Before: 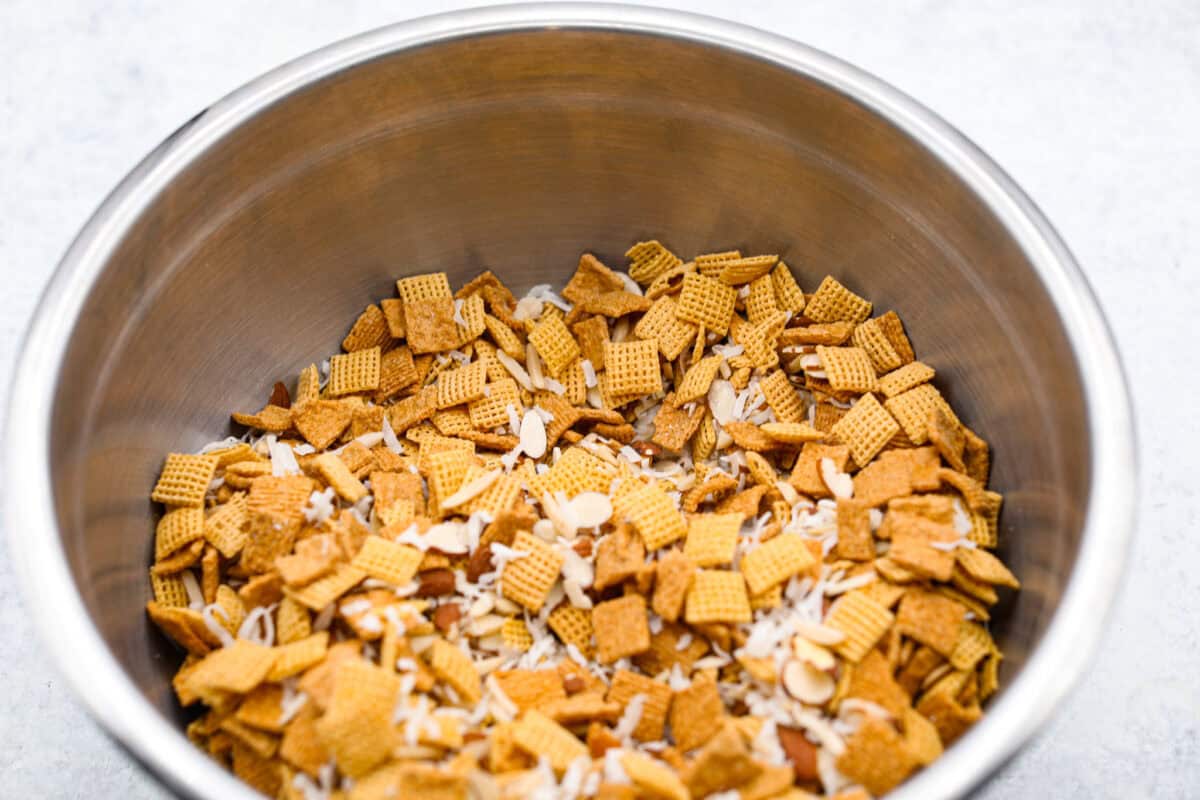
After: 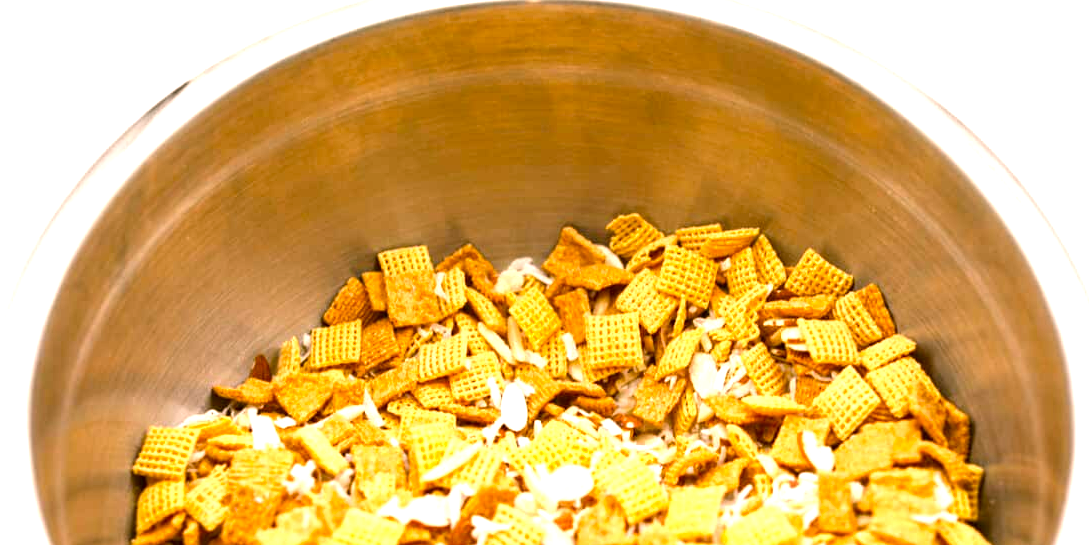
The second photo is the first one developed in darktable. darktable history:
color correction: highlights a* 8.73, highlights b* 15.67, shadows a* -0.638, shadows b* 26.73
crop: left 1.621%, top 3.397%, right 7.557%, bottom 28.414%
exposure: exposure 1 EV, compensate highlight preservation false
